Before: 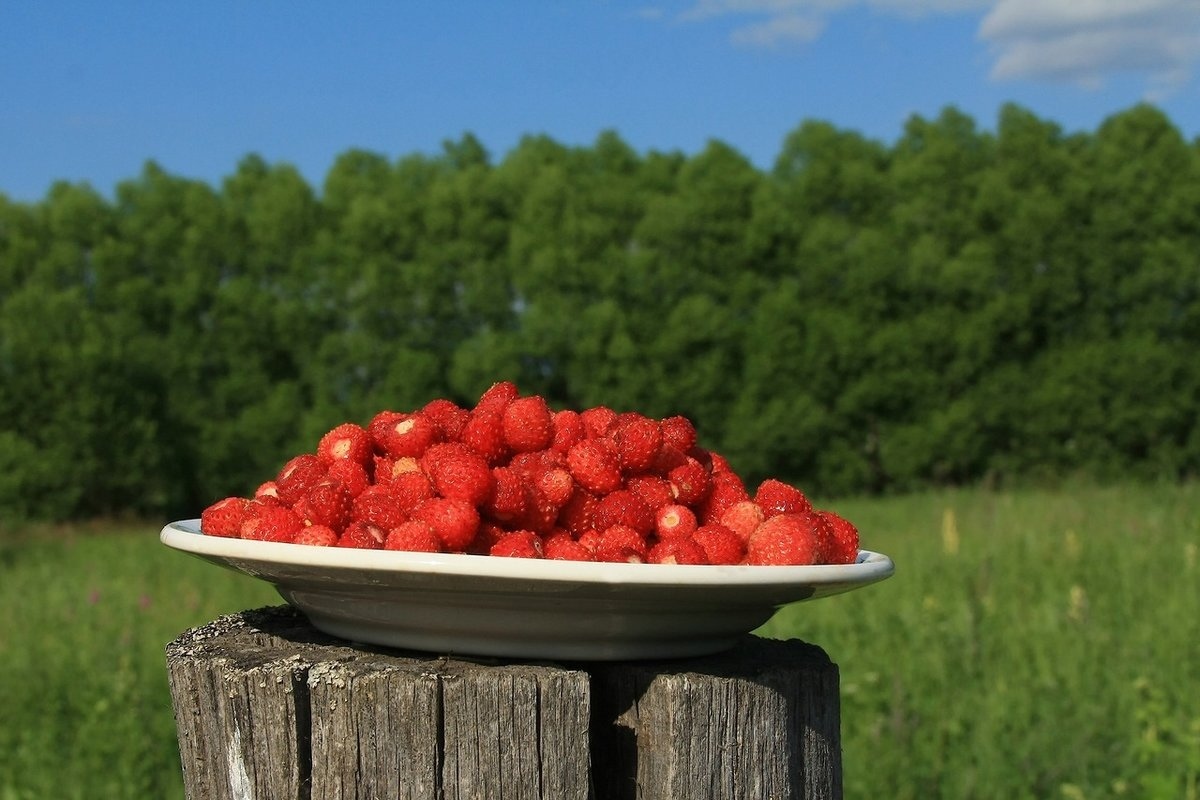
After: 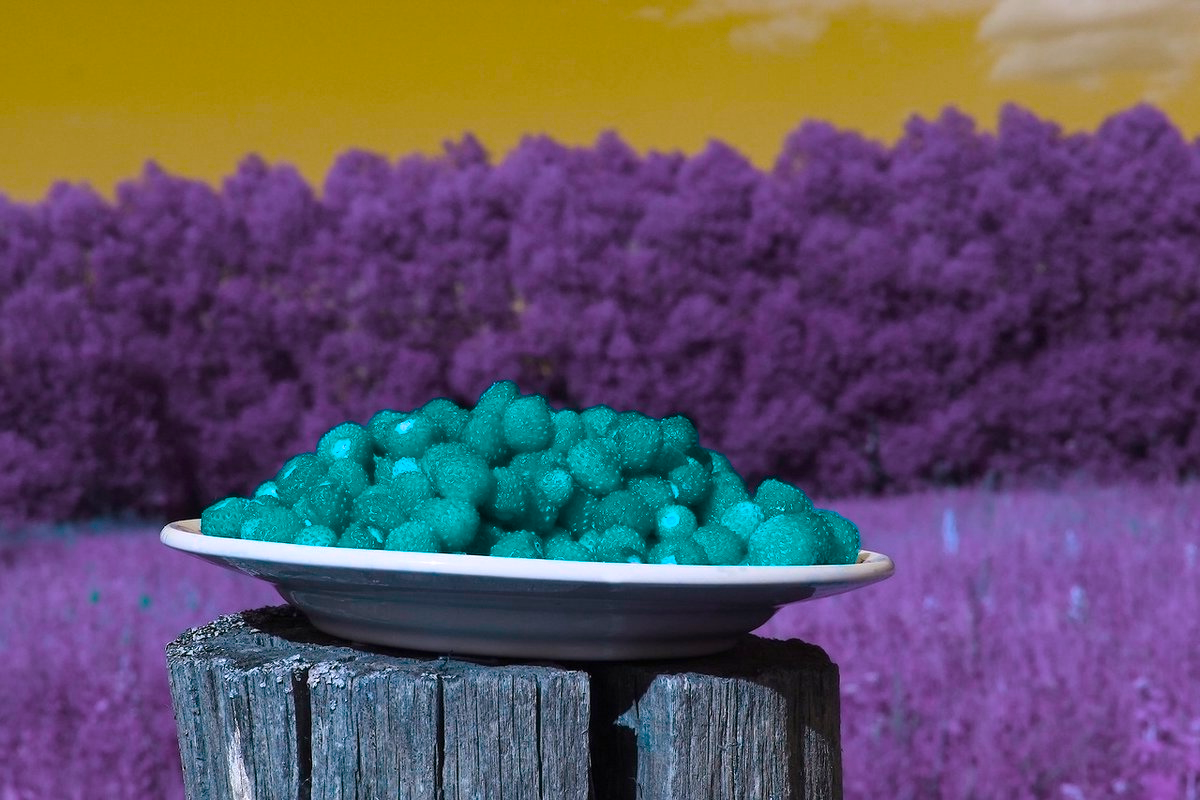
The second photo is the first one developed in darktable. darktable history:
color balance rgb: hue shift 180°, global vibrance 50%, contrast 0.32%
tone equalizer: on, module defaults
